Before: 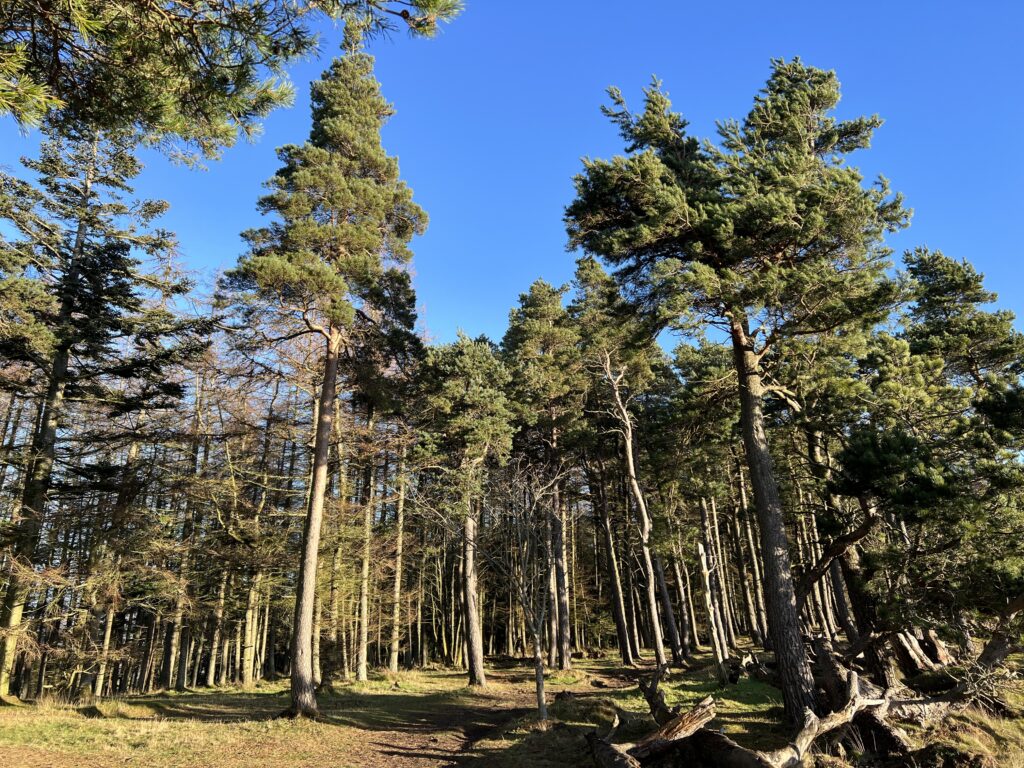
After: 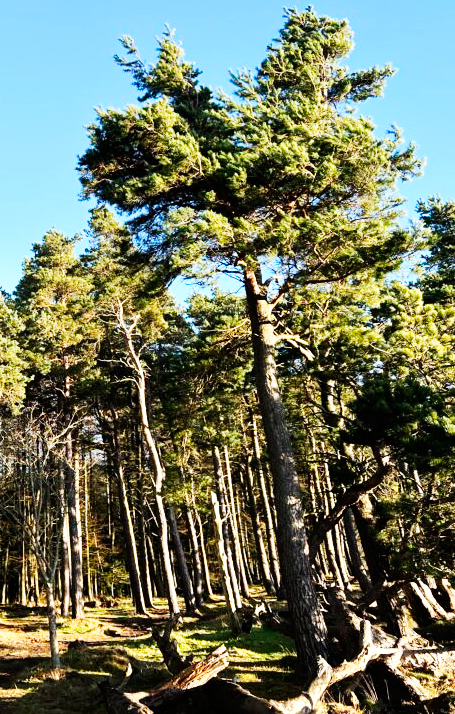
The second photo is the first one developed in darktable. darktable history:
base curve: curves: ch0 [(0, 0) (0.007, 0.004) (0.027, 0.03) (0.046, 0.07) (0.207, 0.54) (0.442, 0.872) (0.673, 0.972) (1, 1)], preserve colors none
crop: left 47.628%, top 6.643%, right 7.874%
white balance: emerald 1
